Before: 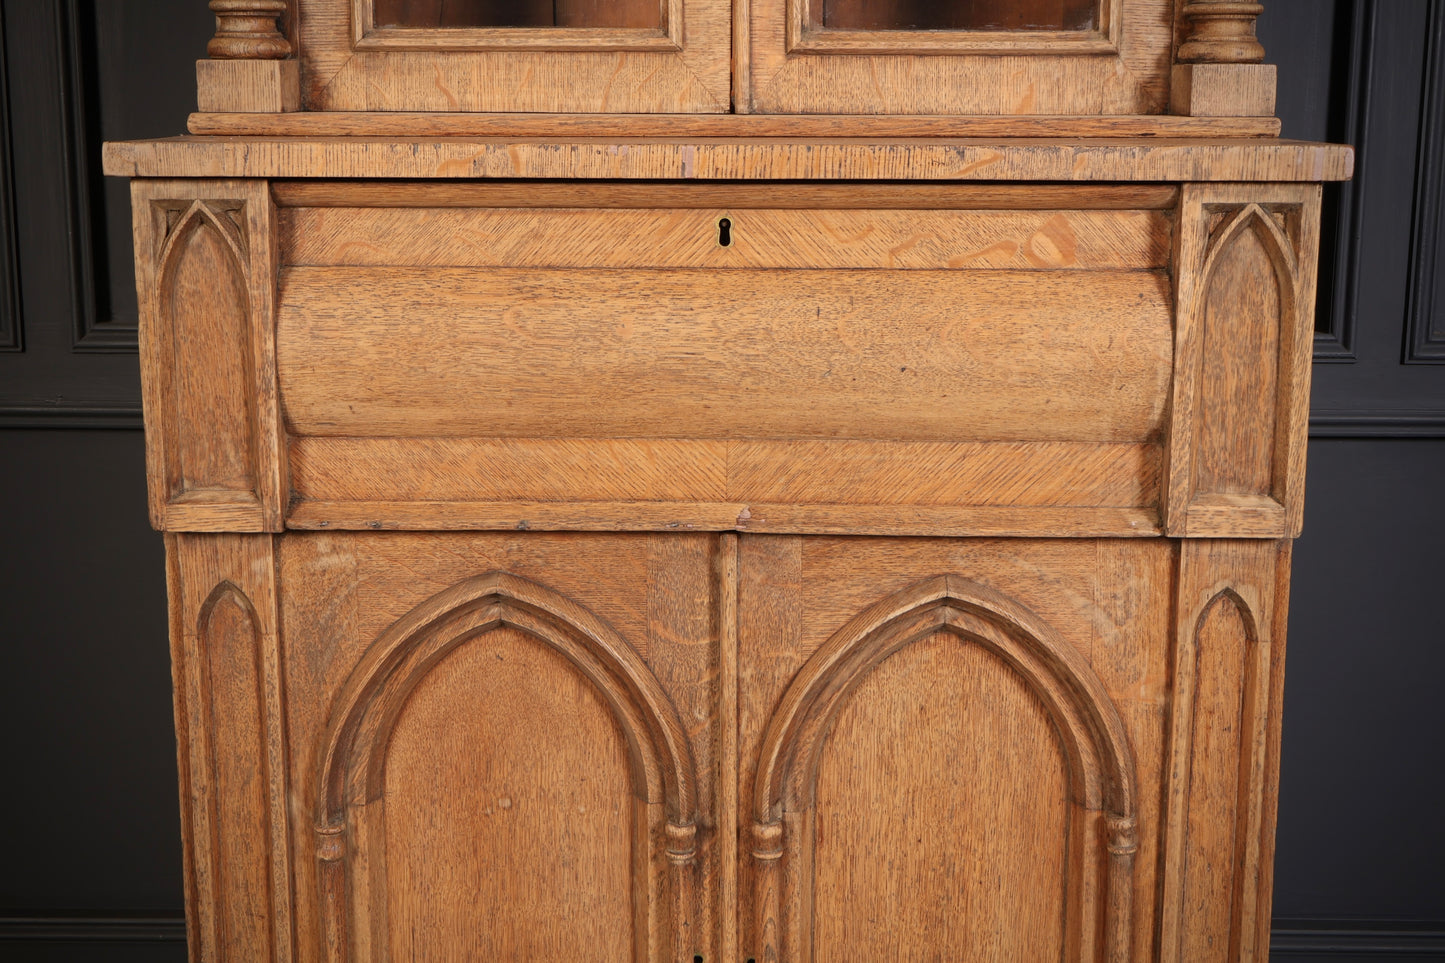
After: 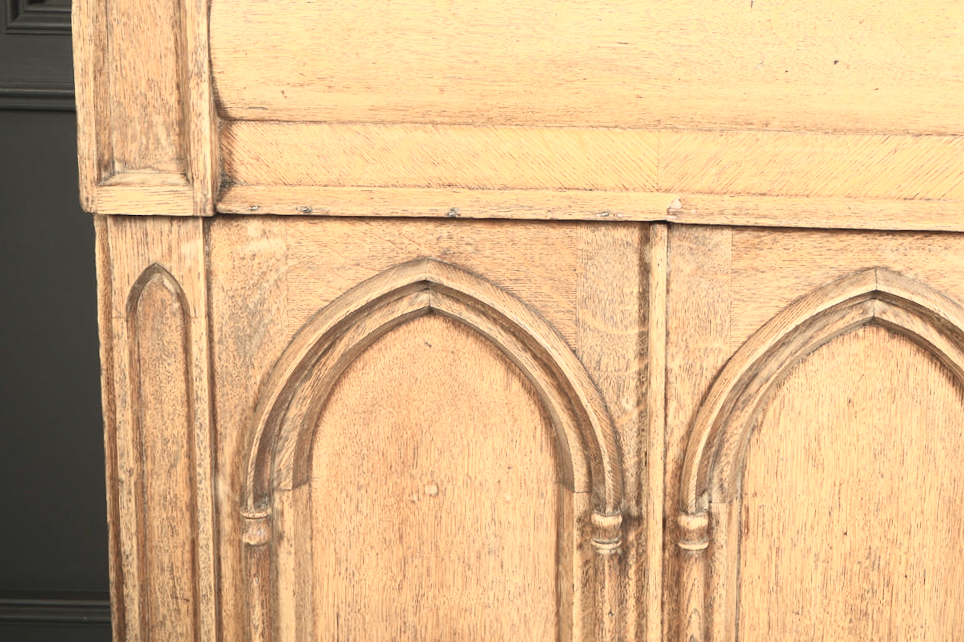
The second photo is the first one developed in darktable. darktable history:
crop and rotate: angle -0.82°, left 3.85%, top 31.828%, right 27.992%
color correction: highlights a* -4.73, highlights b* 5.06, saturation 0.97
base curve: curves: ch0 [(0, 0) (0.666, 0.806) (1, 1)]
tone equalizer: on, module defaults
contrast brightness saturation: contrast 0.43, brightness 0.56, saturation -0.19
